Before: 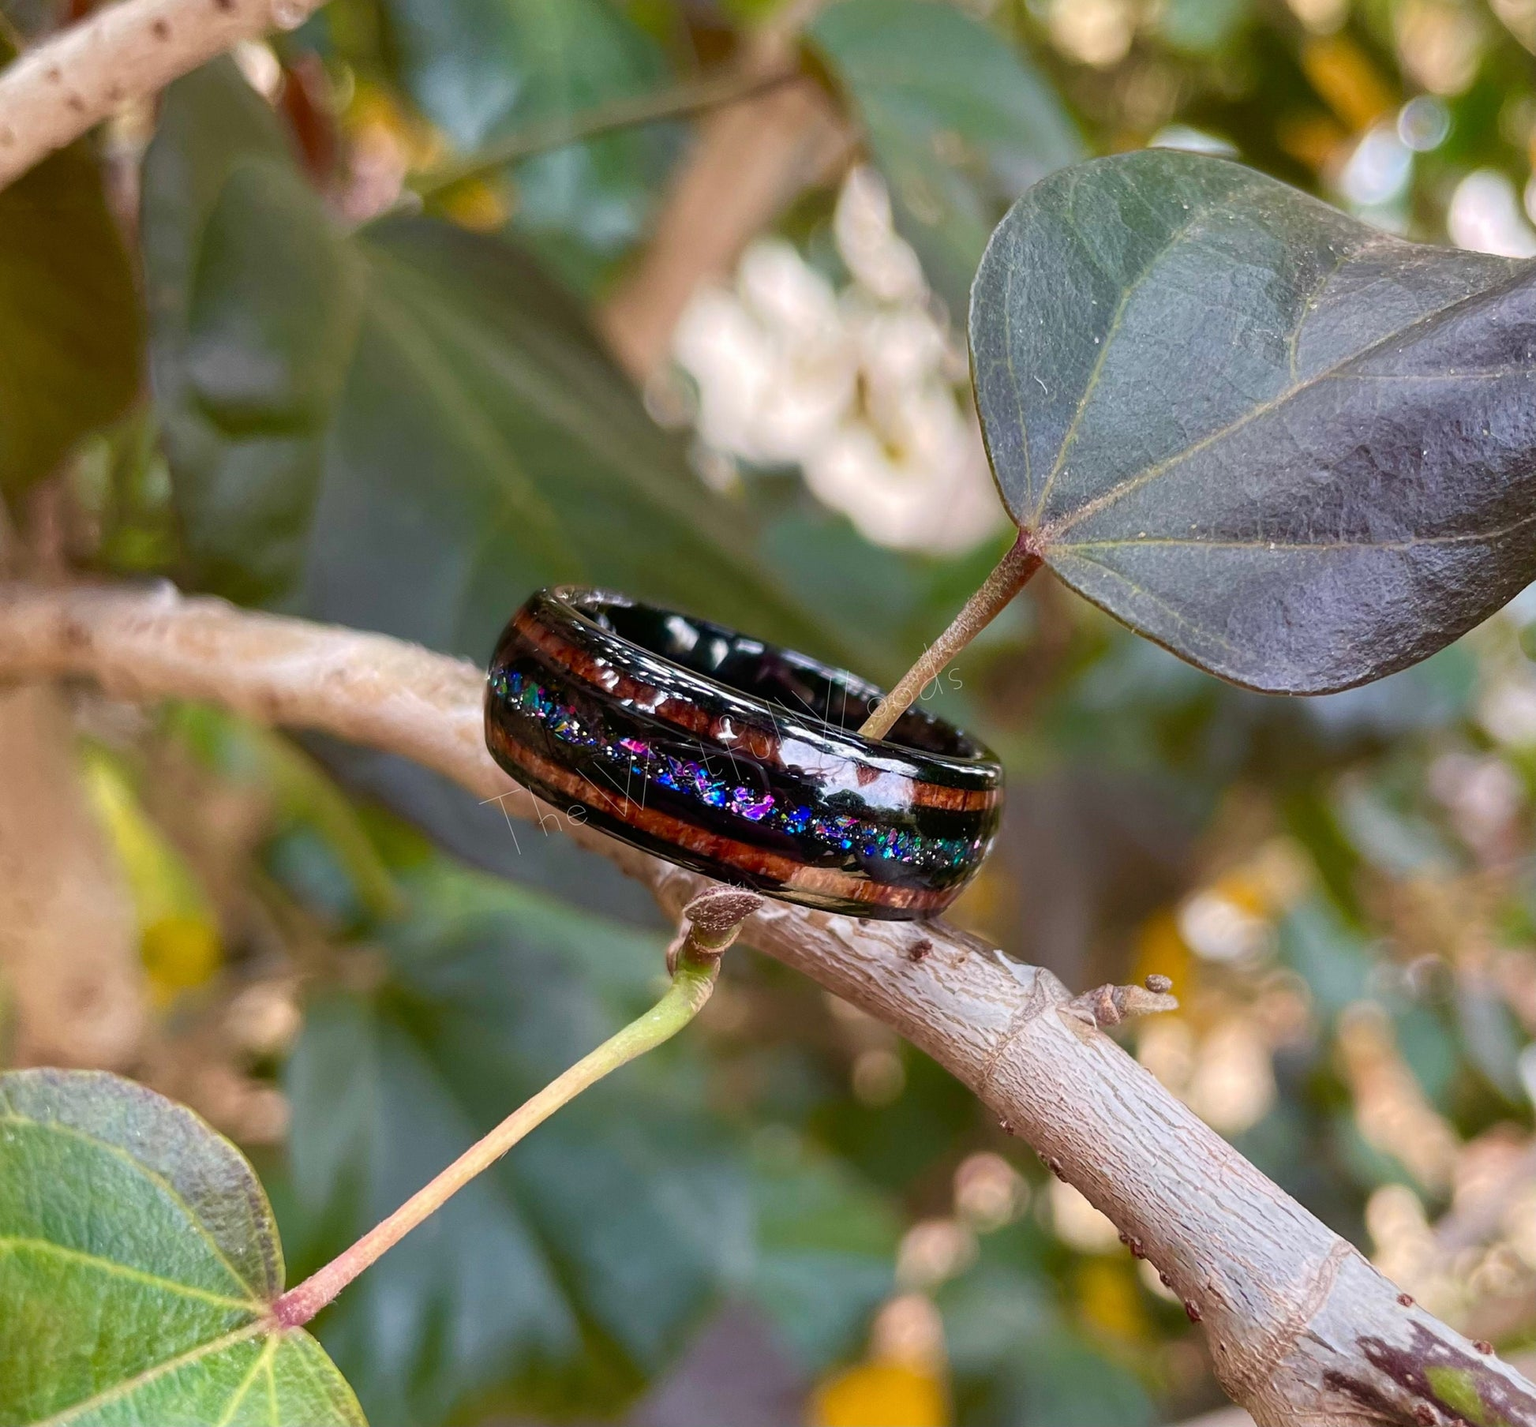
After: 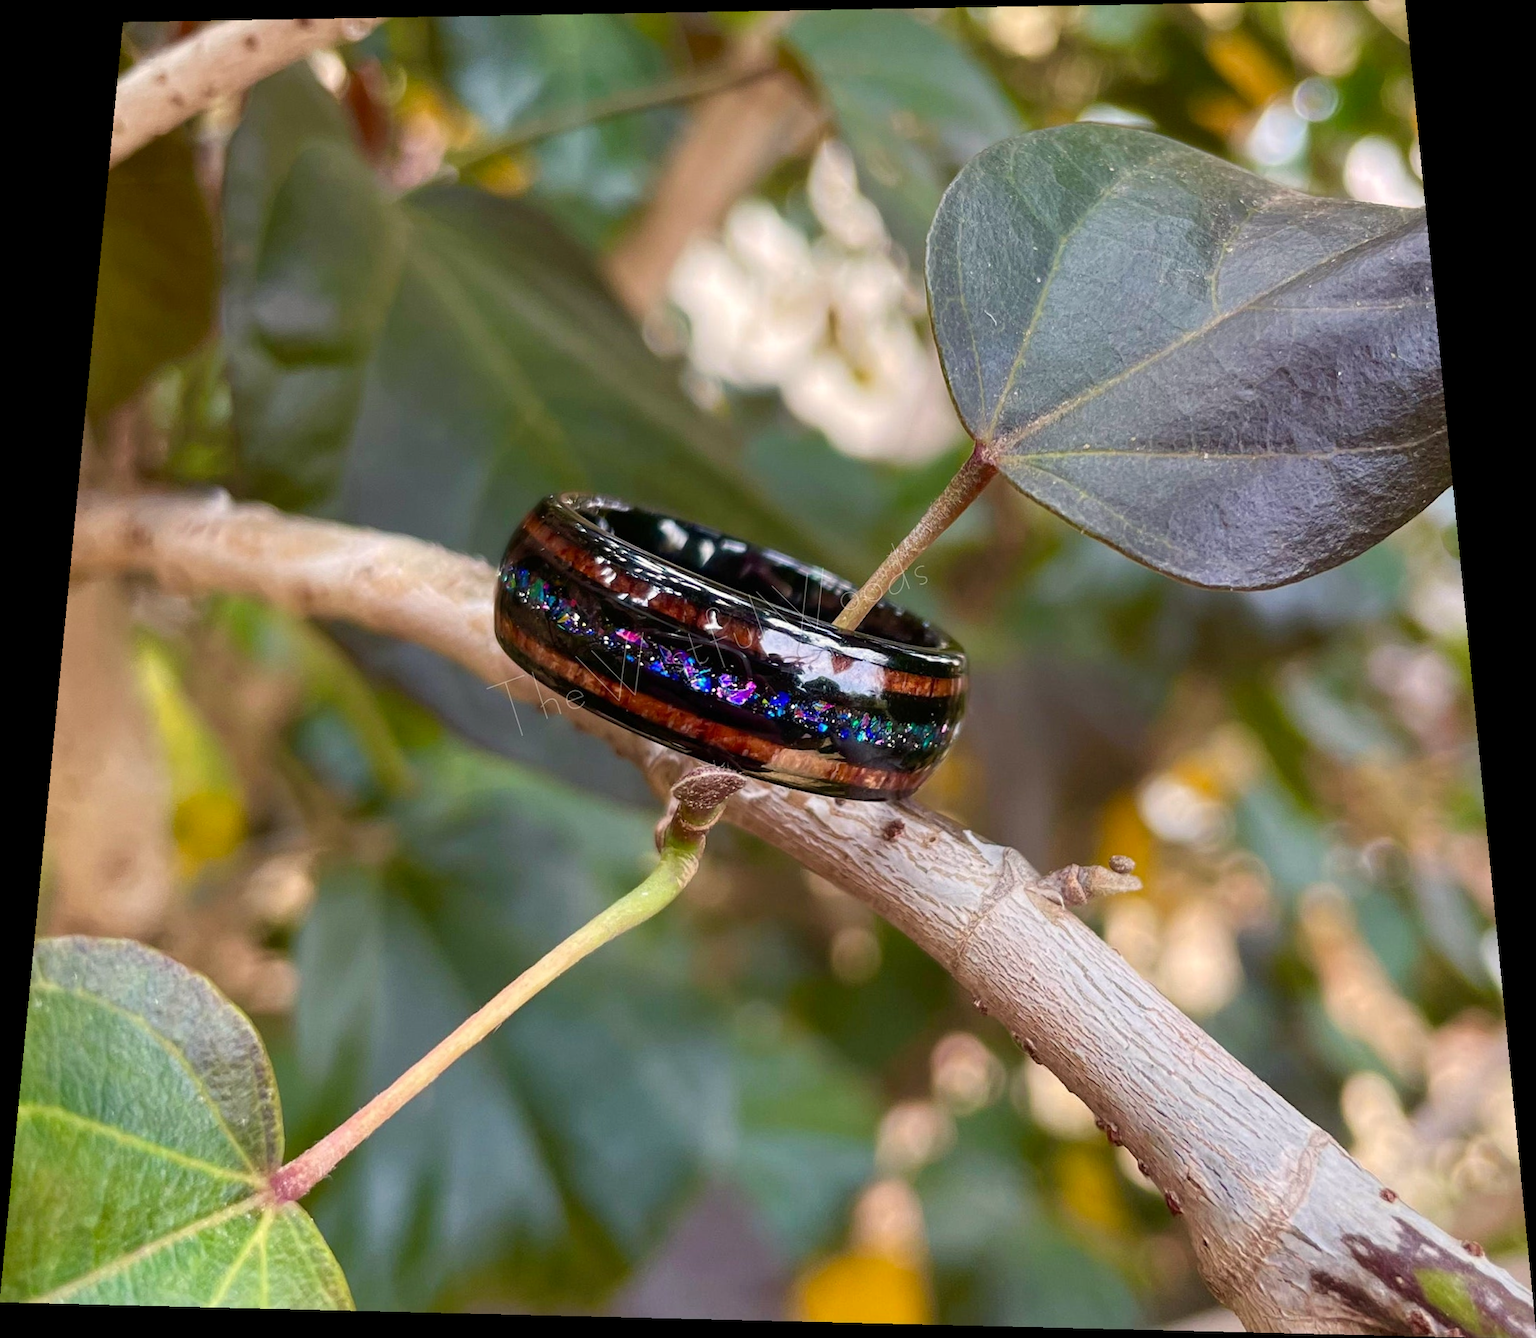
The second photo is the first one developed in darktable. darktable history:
rotate and perspective: rotation 0.128°, lens shift (vertical) -0.181, lens shift (horizontal) -0.044, shear 0.001, automatic cropping off
color correction: highlights b* 3
